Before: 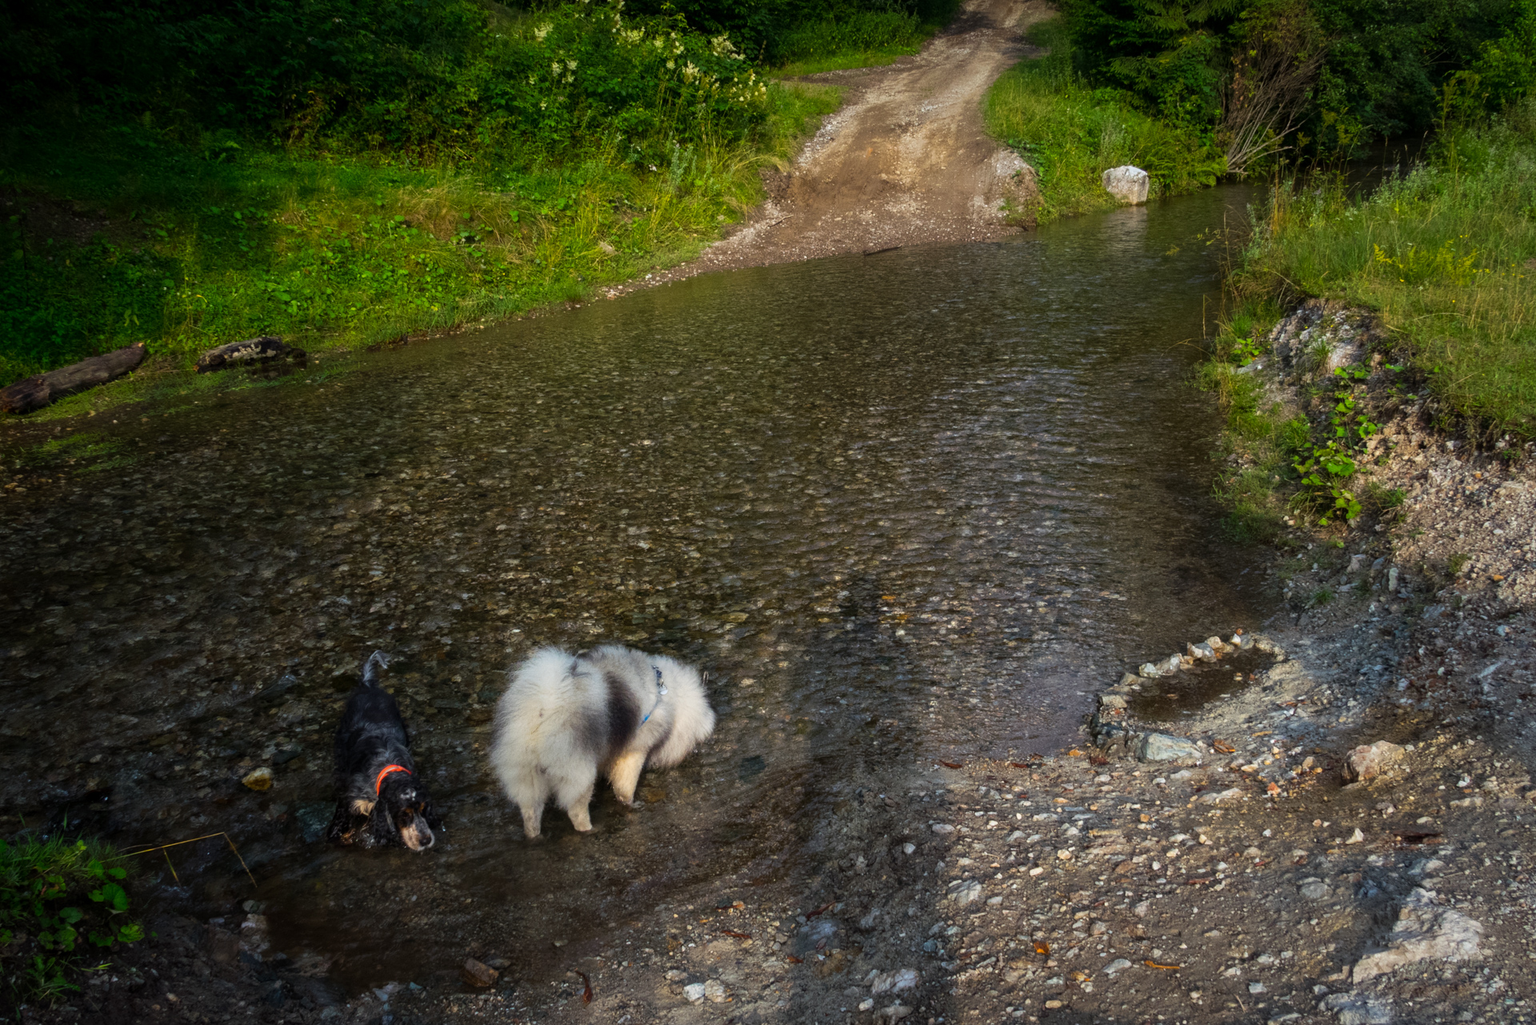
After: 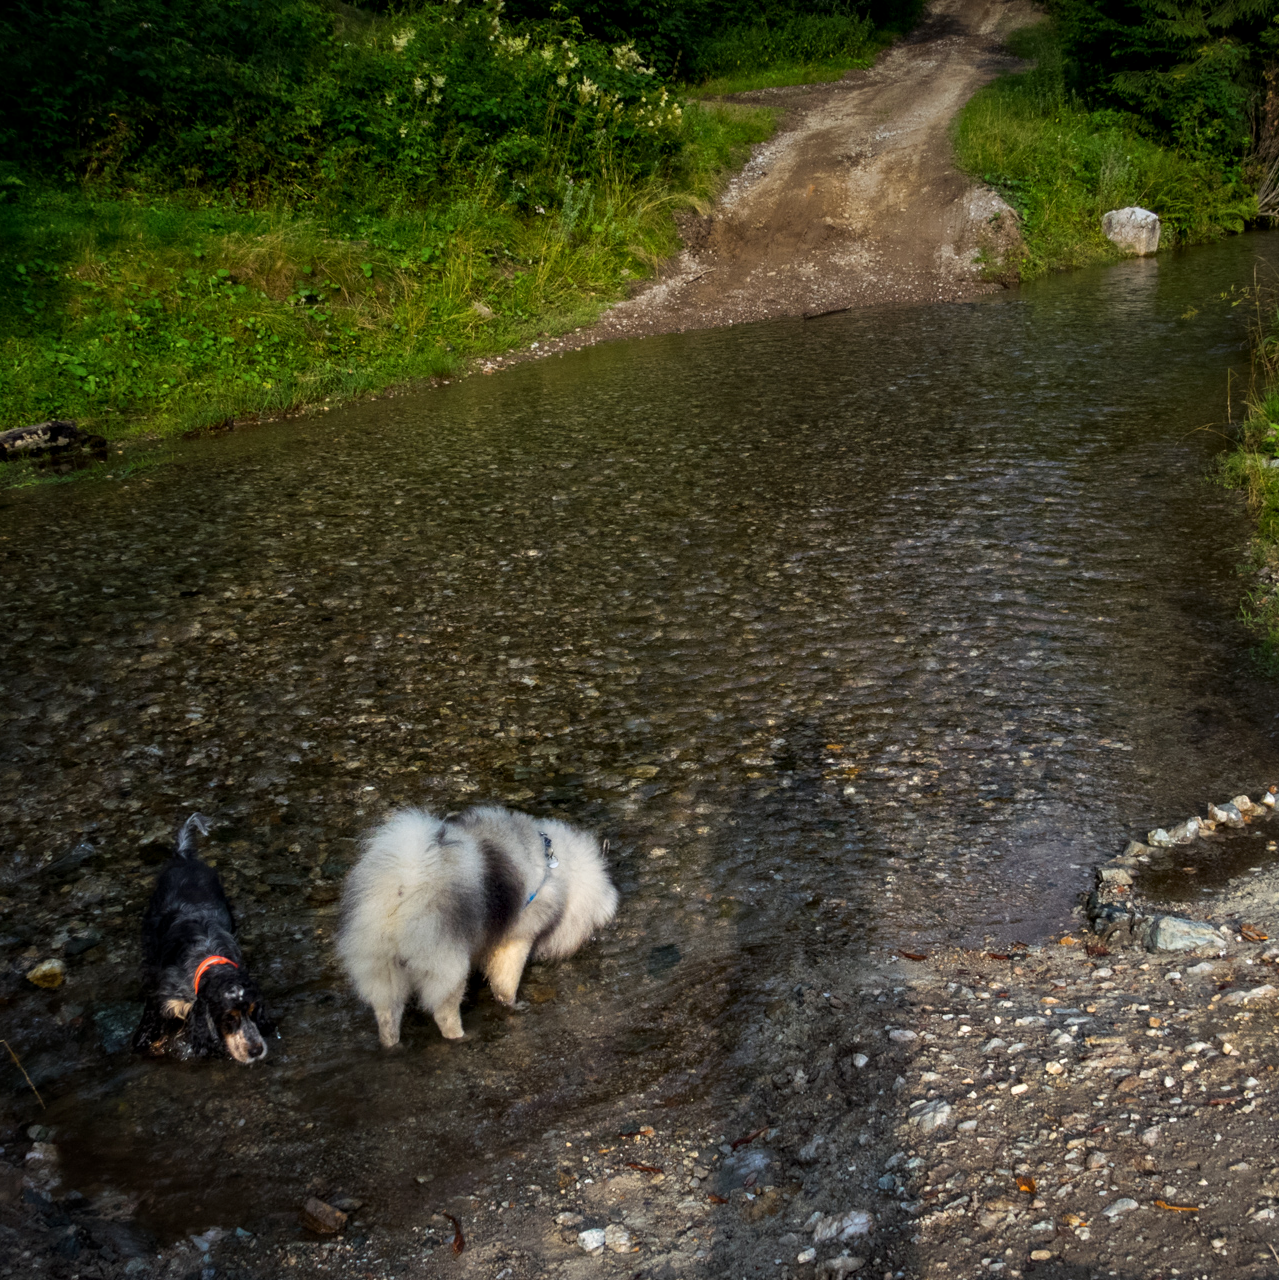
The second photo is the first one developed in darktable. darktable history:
crop and rotate: left 14.385%, right 18.948%
graduated density: on, module defaults
contrast equalizer: y [[0.524, 0.538, 0.547, 0.548, 0.538, 0.524], [0.5 ×6], [0.5 ×6], [0 ×6], [0 ×6]]
